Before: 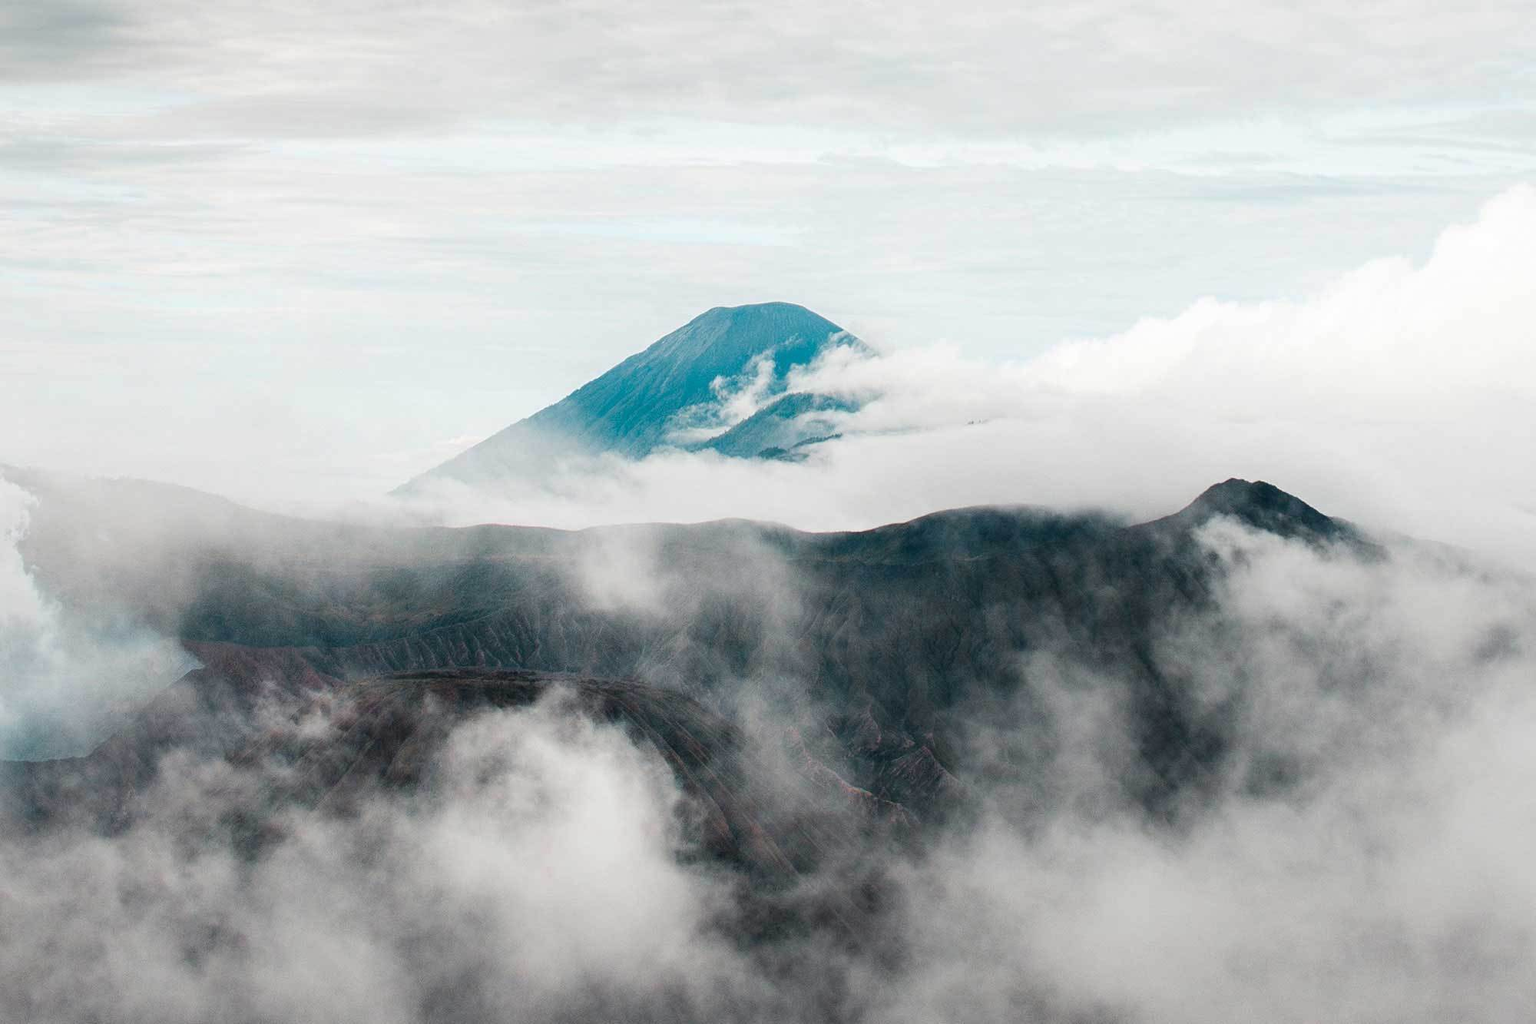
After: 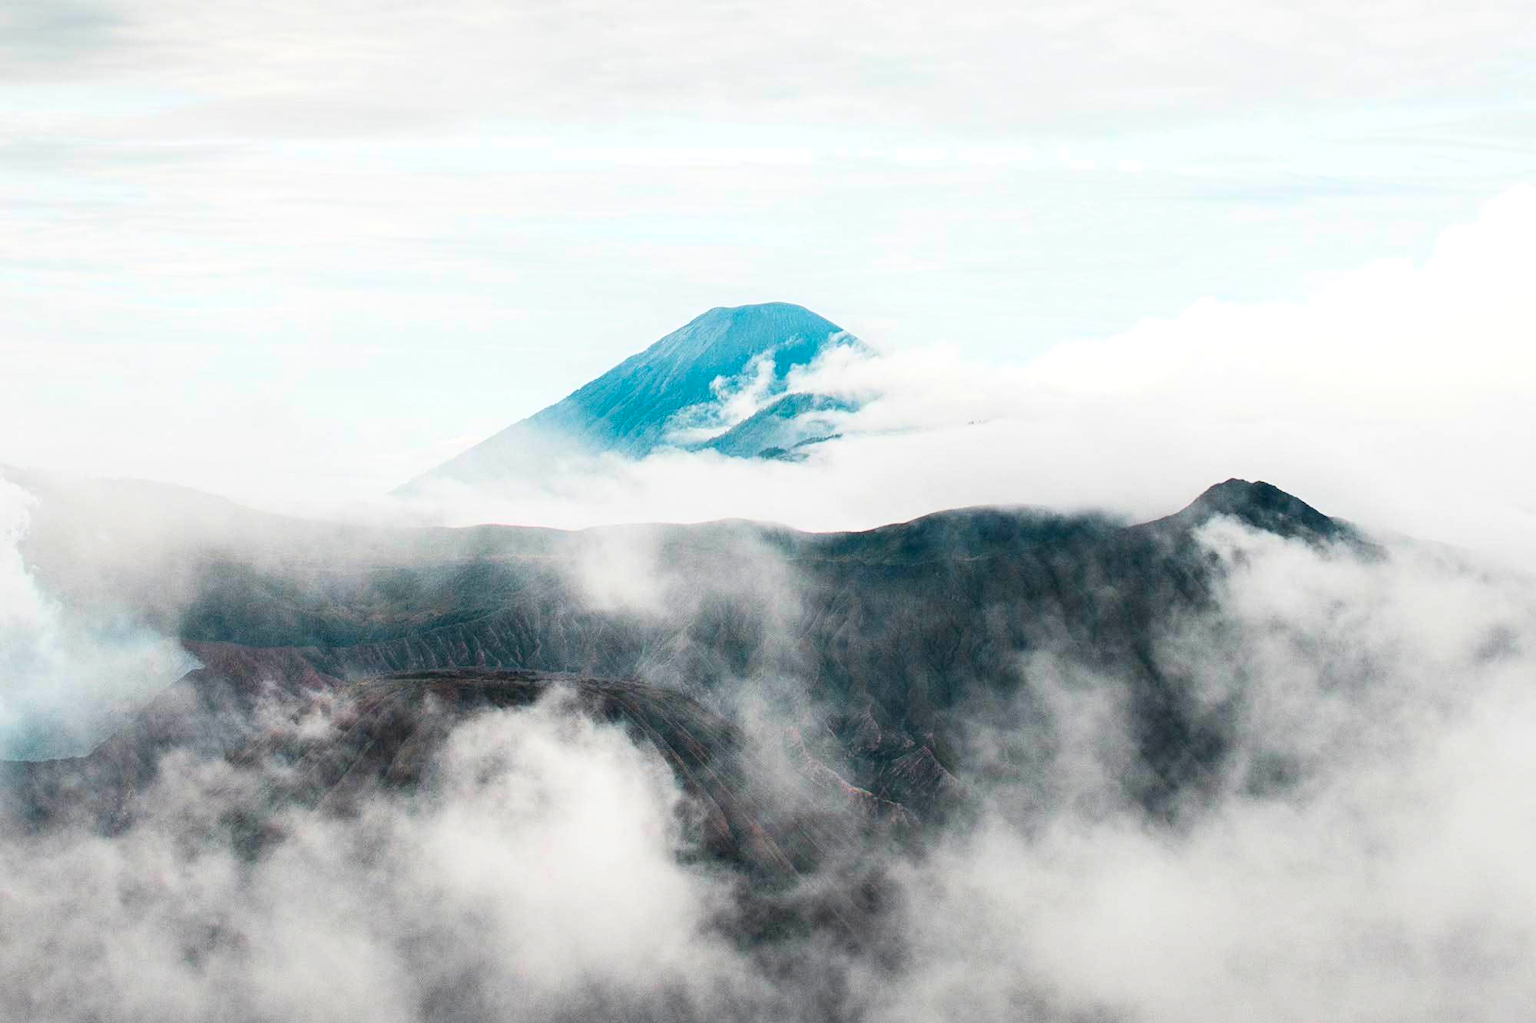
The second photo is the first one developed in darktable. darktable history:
contrast brightness saturation: contrast 0.203, brightness 0.159, saturation 0.216
levels: levels [0, 0.492, 0.984]
